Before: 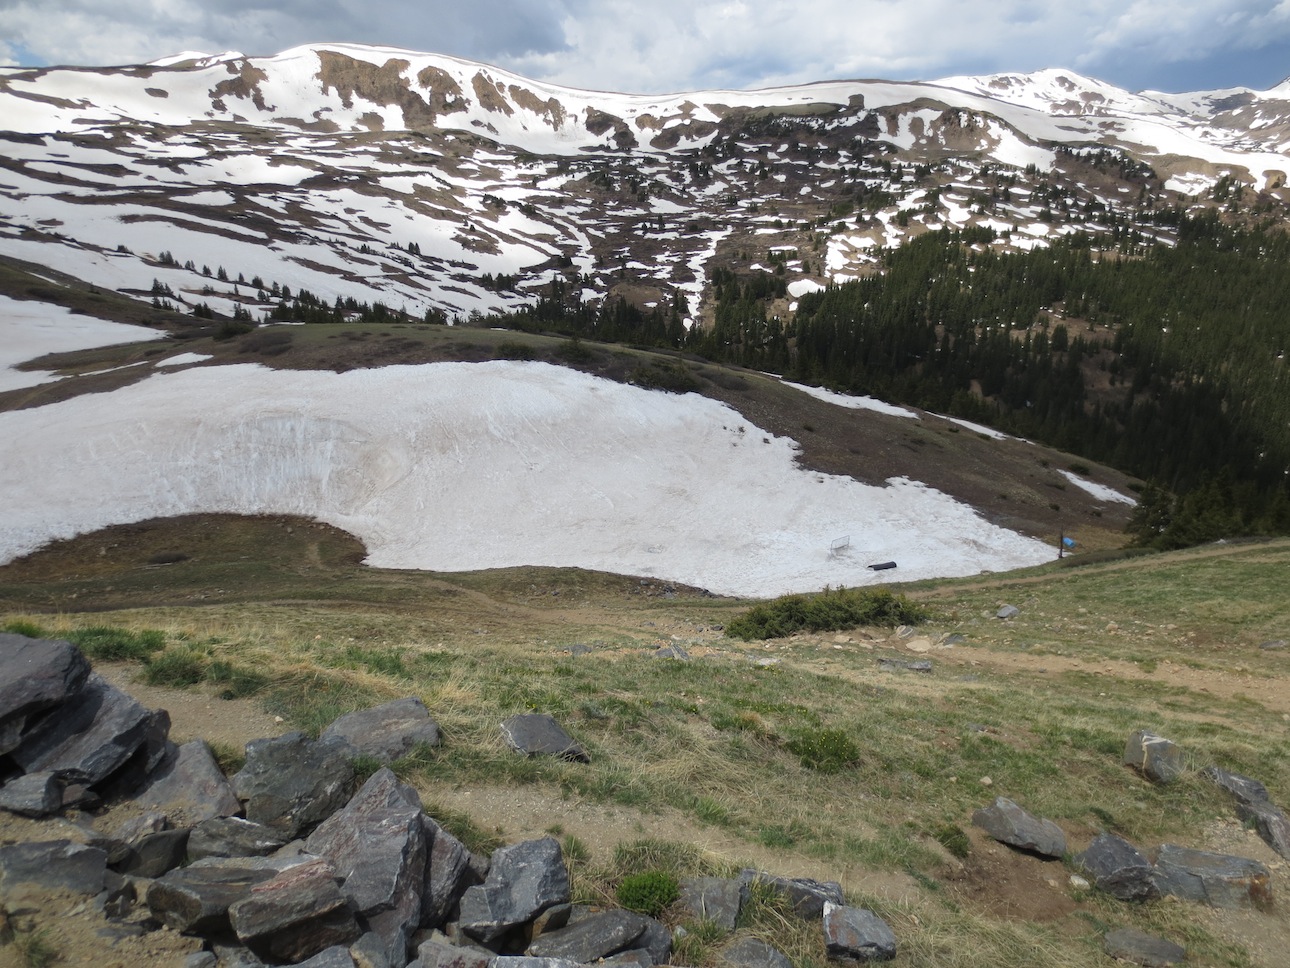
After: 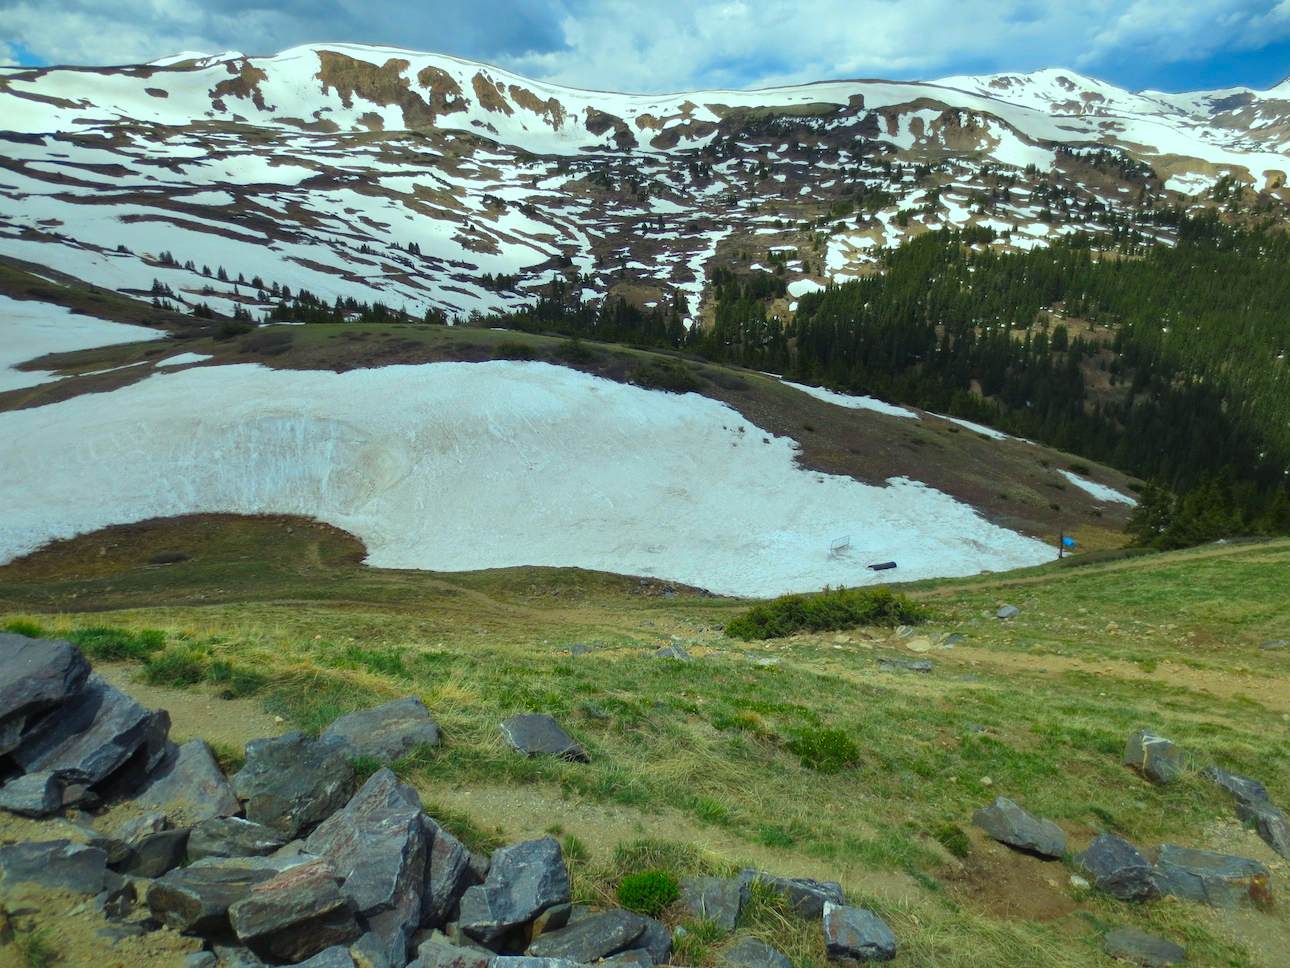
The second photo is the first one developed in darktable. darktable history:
color correction: highlights a* -10.77, highlights b* 9.8, saturation 1.72
color calibration: illuminant as shot in camera, x 0.358, y 0.373, temperature 4628.91 K
shadows and highlights: soften with gaussian
